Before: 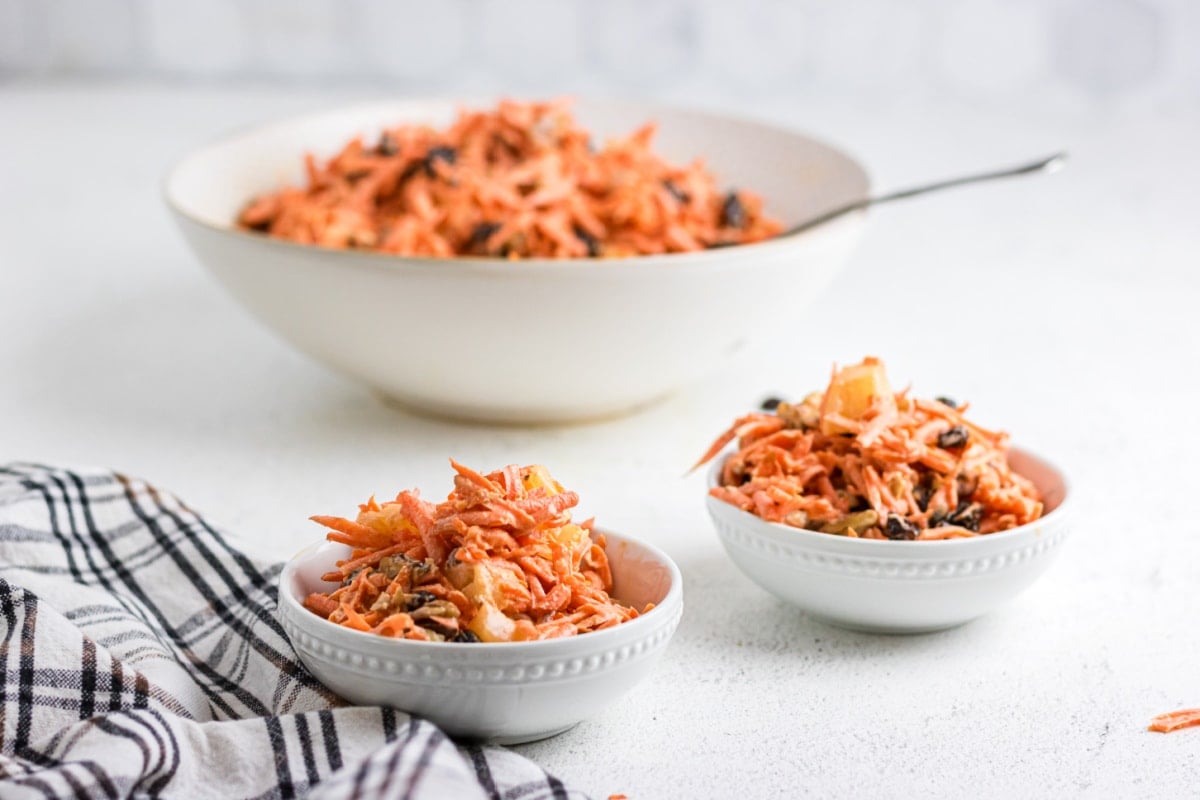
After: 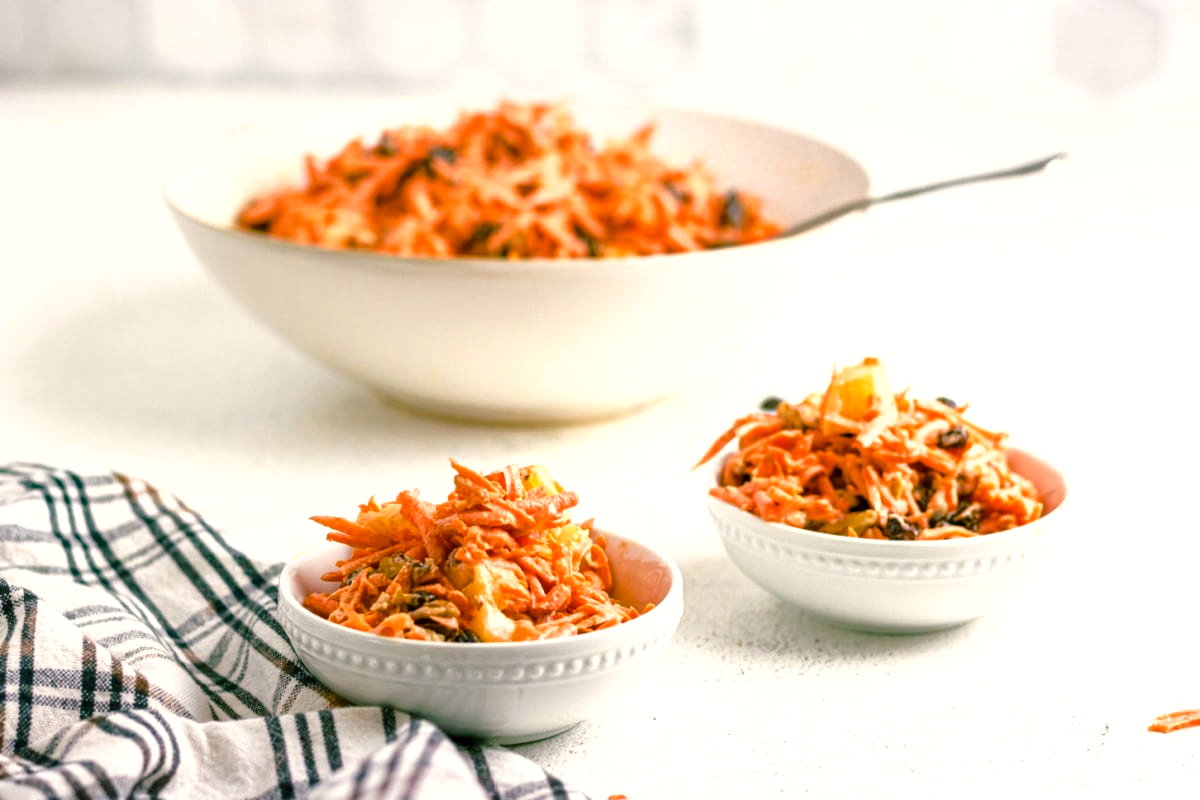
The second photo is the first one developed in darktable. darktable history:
exposure: black level correction 0.001, exposure 0.499 EV, compensate highlight preservation false
shadows and highlights: shadows 10.92, white point adjustment 0.952, highlights -38.13
levels: levels [0, 0.492, 0.984]
color balance rgb: shadows lift › chroma 11.887%, shadows lift › hue 131.32°, highlights gain › chroma 3.048%, highlights gain › hue 76.03°, linear chroma grading › global chroma 9.73%, perceptual saturation grading › global saturation 20%, perceptual saturation grading › highlights -25.309%, perceptual saturation grading › shadows 49.421%, perceptual brilliance grading › global brilliance -0.862%, perceptual brilliance grading › highlights -1.514%, perceptual brilliance grading › mid-tones -1.705%, perceptual brilliance grading › shadows -1.05%, global vibrance 2.93%
